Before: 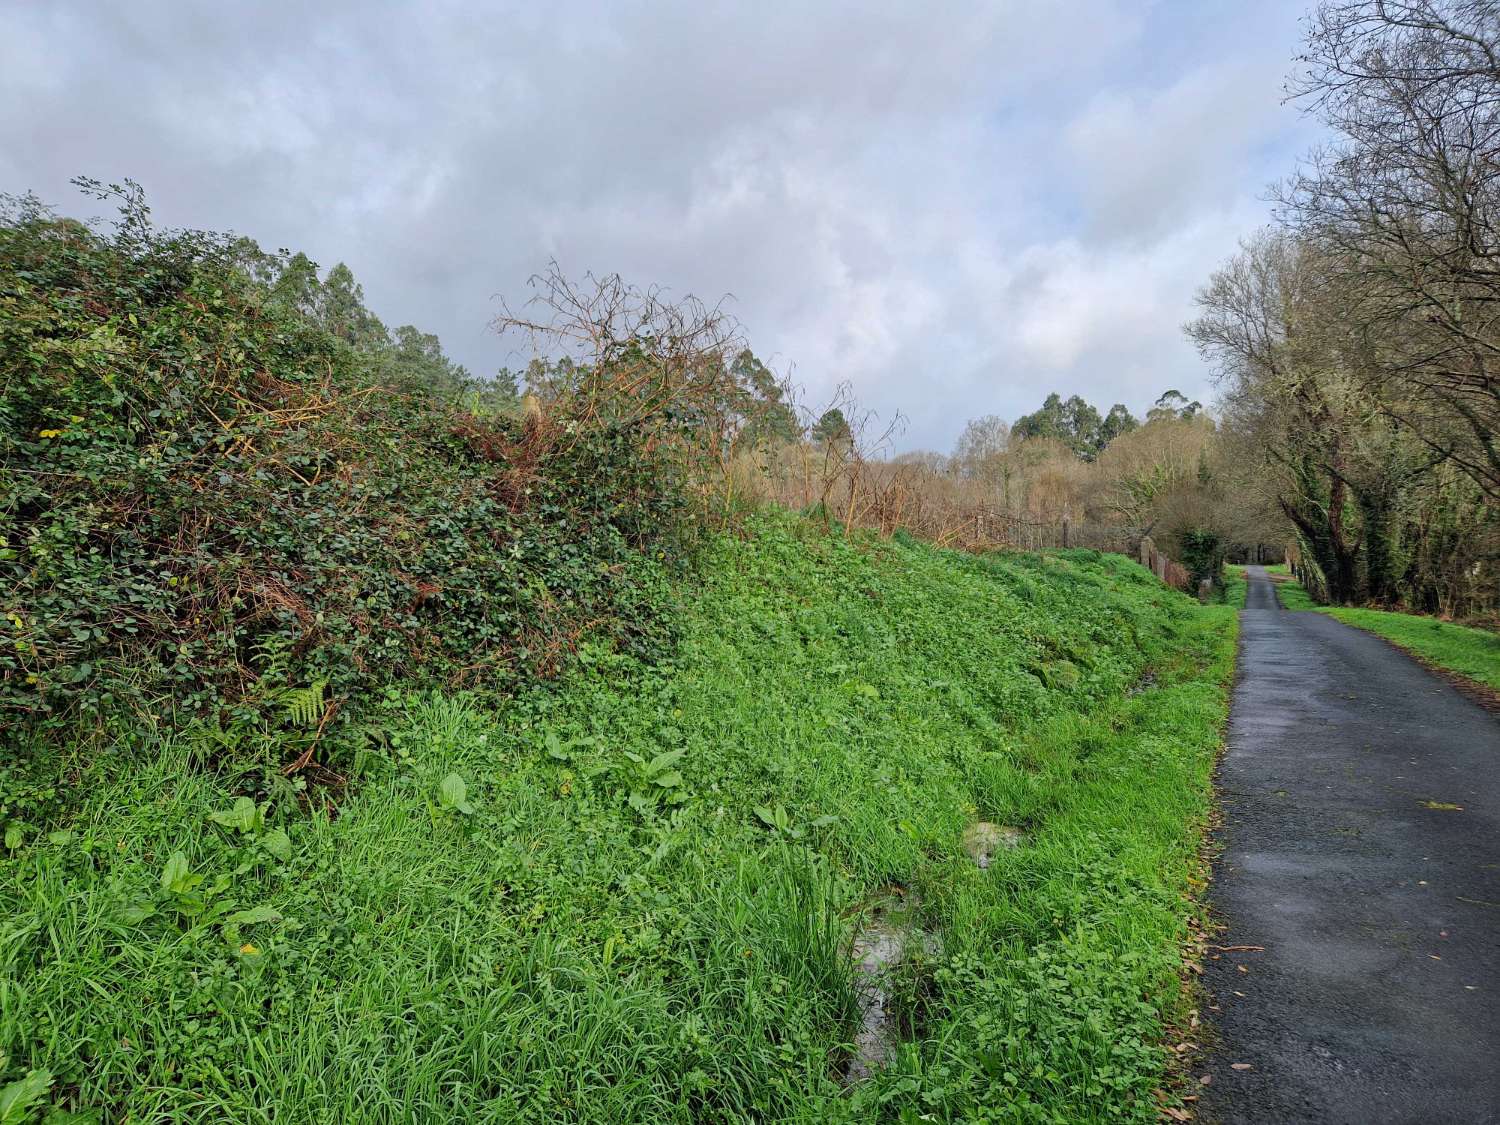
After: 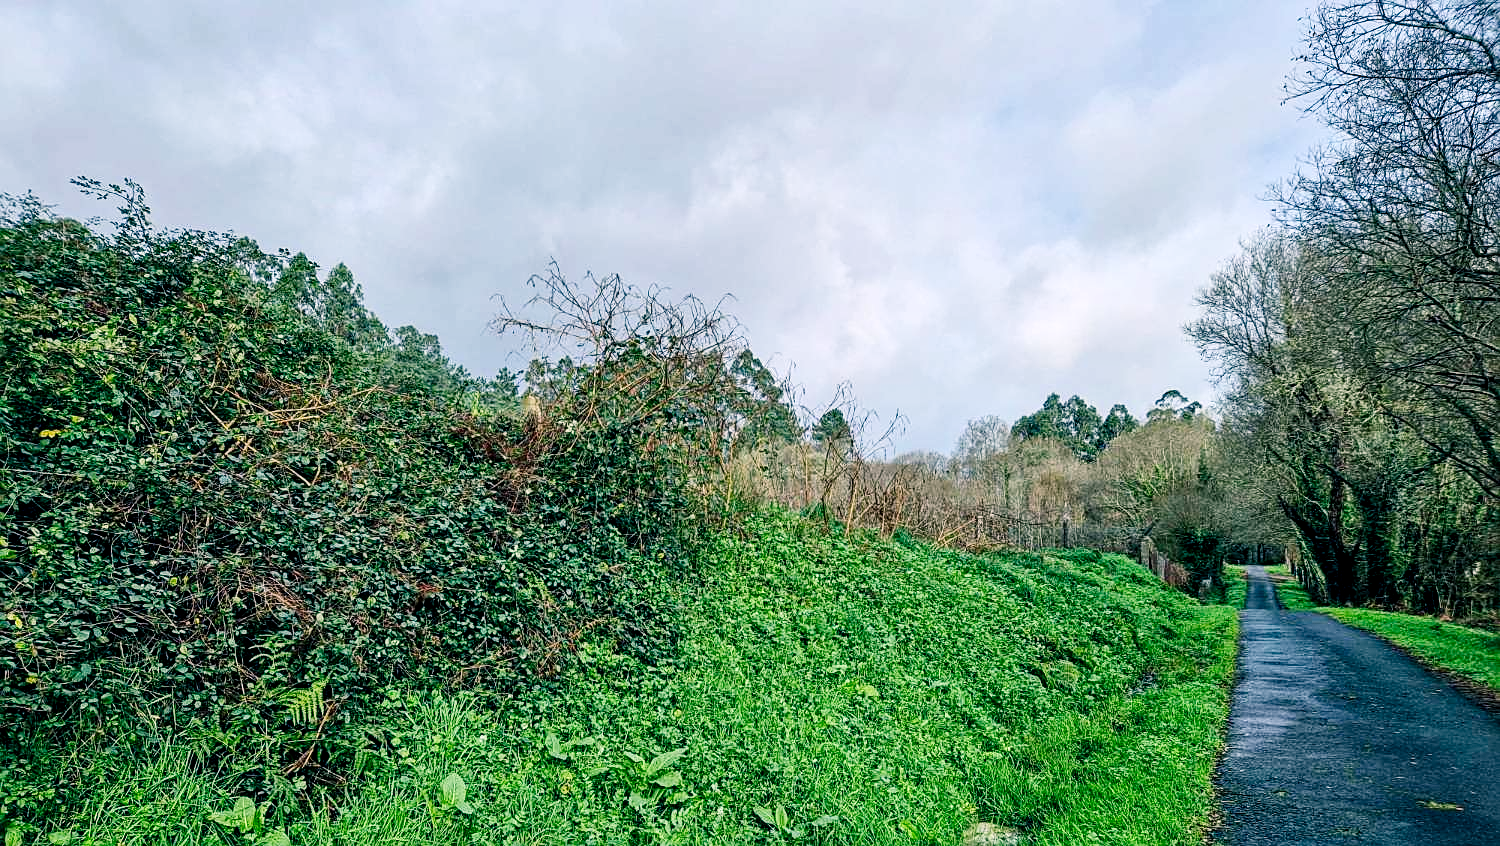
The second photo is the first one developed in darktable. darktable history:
contrast brightness saturation: contrast 0.154, brightness -0.014, saturation 0.099
crop: bottom 24.776%
color balance rgb: shadows lift › chroma 2.053%, shadows lift › hue 217.18°, power › luminance -7.971%, power › chroma 2.25%, power › hue 223.24°, highlights gain › chroma 1.623%, highlights gain › hue 56.74°, perceptual saturation grading › global saturation 0.378%, global vibrance 7.241%, saturation formula JzAzBz (2021)
local contrast: detail 130%
tone curve: curves: ch0 [(0, 0) (0.004, 0.001) (0.133, 0.112) (0.325, 0.362) (0.832, 0.893) (1, 1)], preserve colors none
sharpen: on, module defaults
